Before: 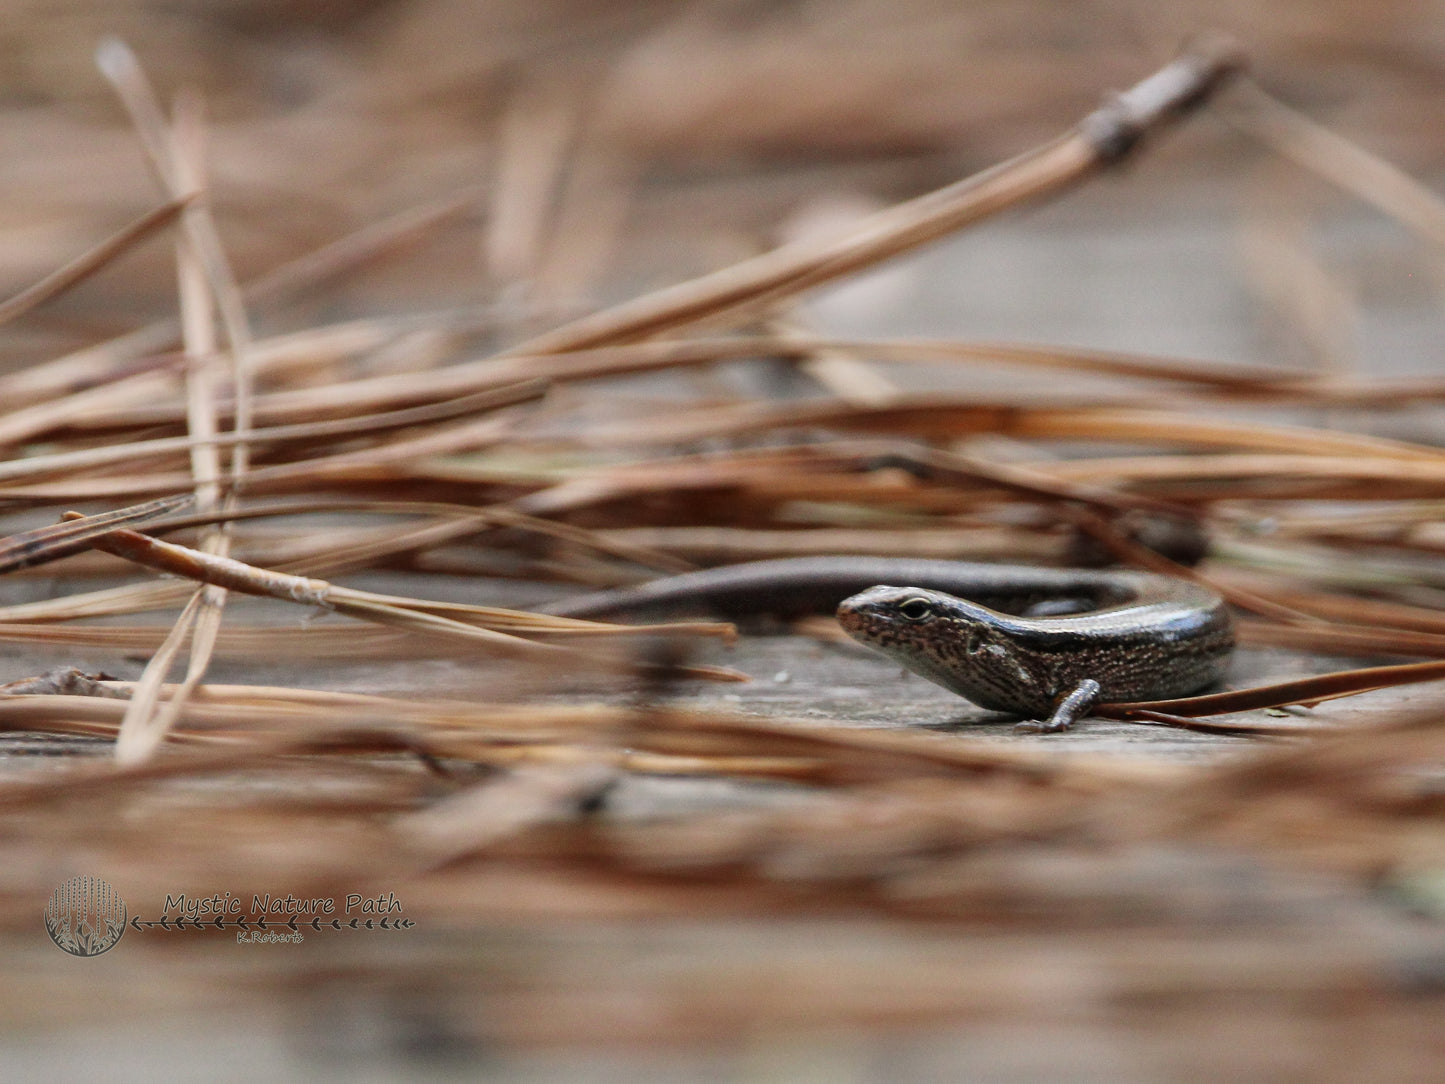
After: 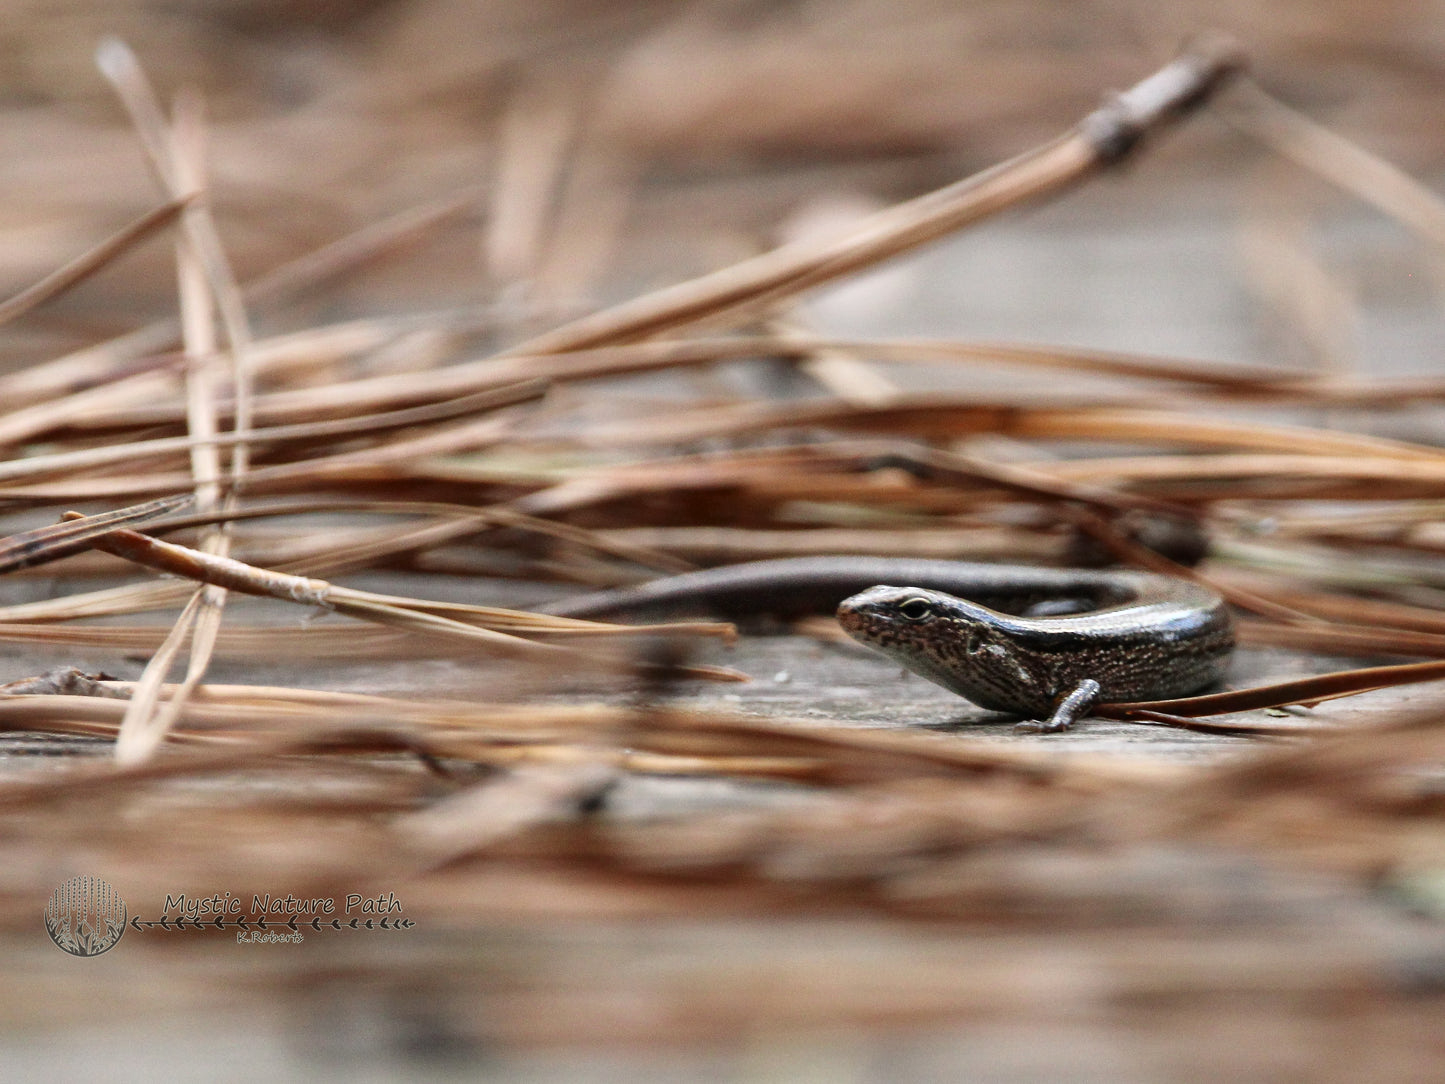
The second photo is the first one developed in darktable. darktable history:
tone curve: curves: ch0 [(0, 0) (0.003, 0.002) (0.011, 0.009) (0.025, 0.021) (0.044, 0.037) (0.069, 0.058) (0.1, 0.083) (0.136, 0.122) (0.177, 0.165) (0.224, 0.216) (0.277, 0.277) (0.335, 0.344) (0.399, 0.418) (0.468, 0.499) (0.543, 0.586) (0.623, 0.679) (0.709, 0.779) (0.801, 0.877) (0.898, 0.977) (1, 1)], color space Lab, independent channels, preserve colors none
